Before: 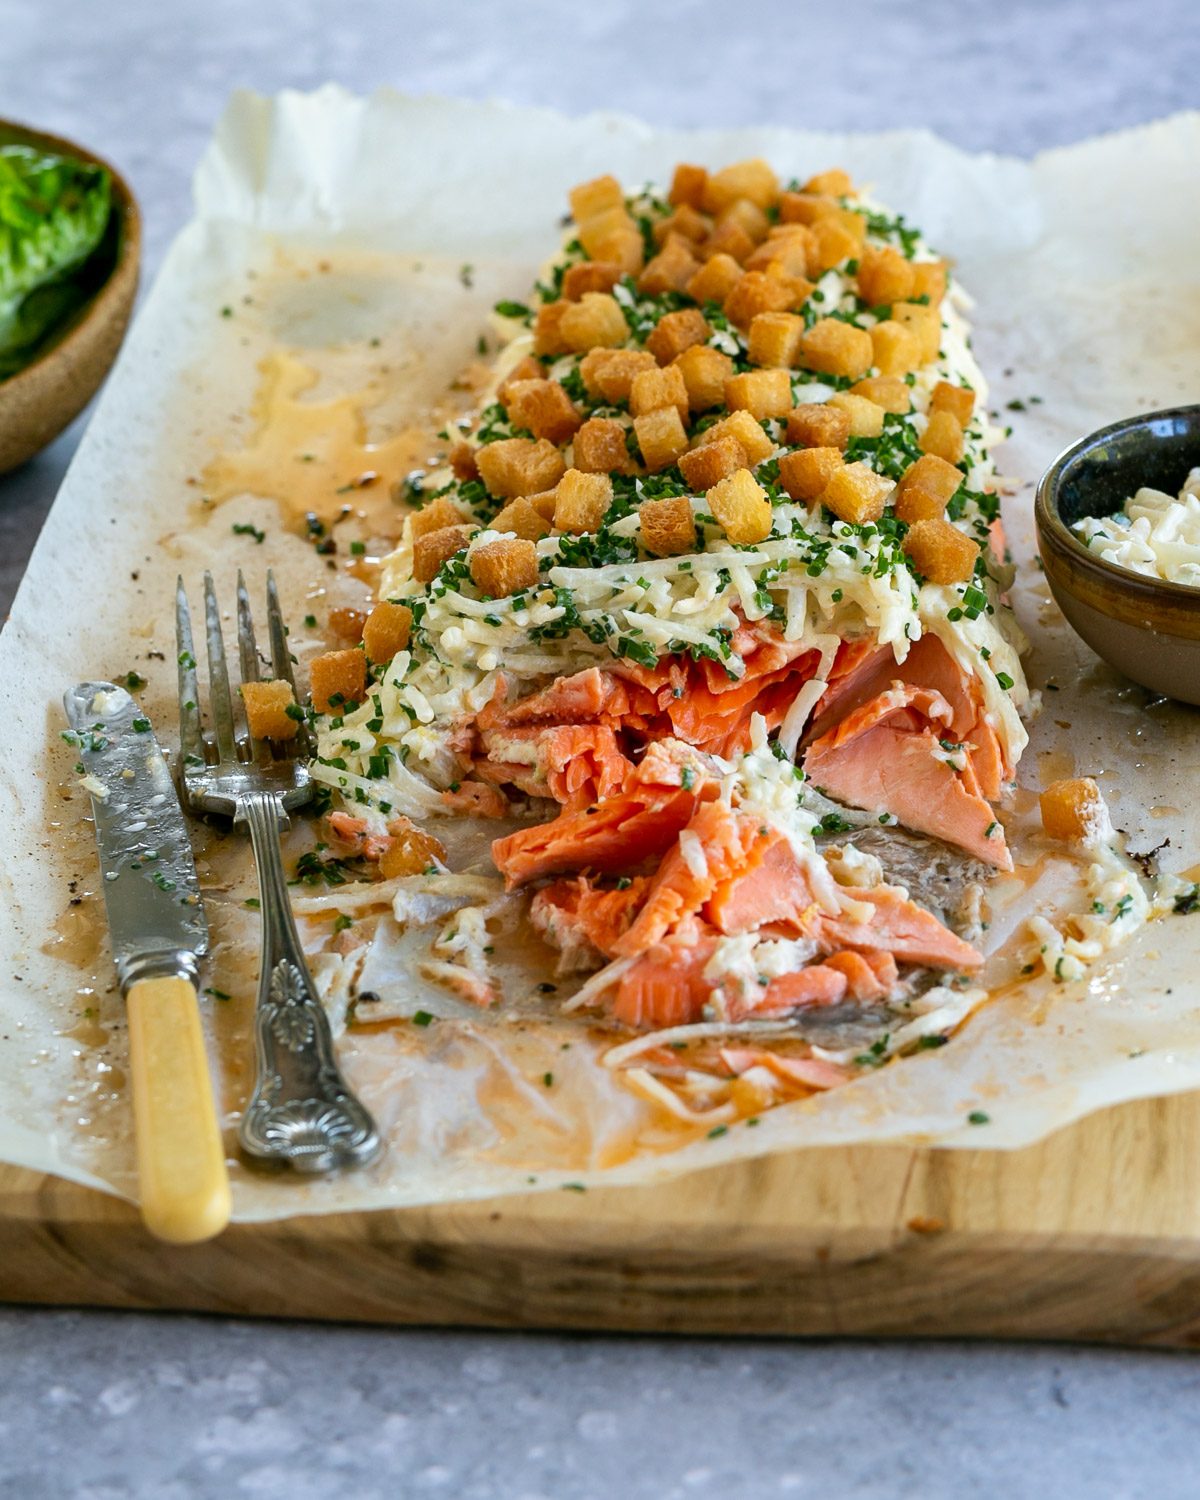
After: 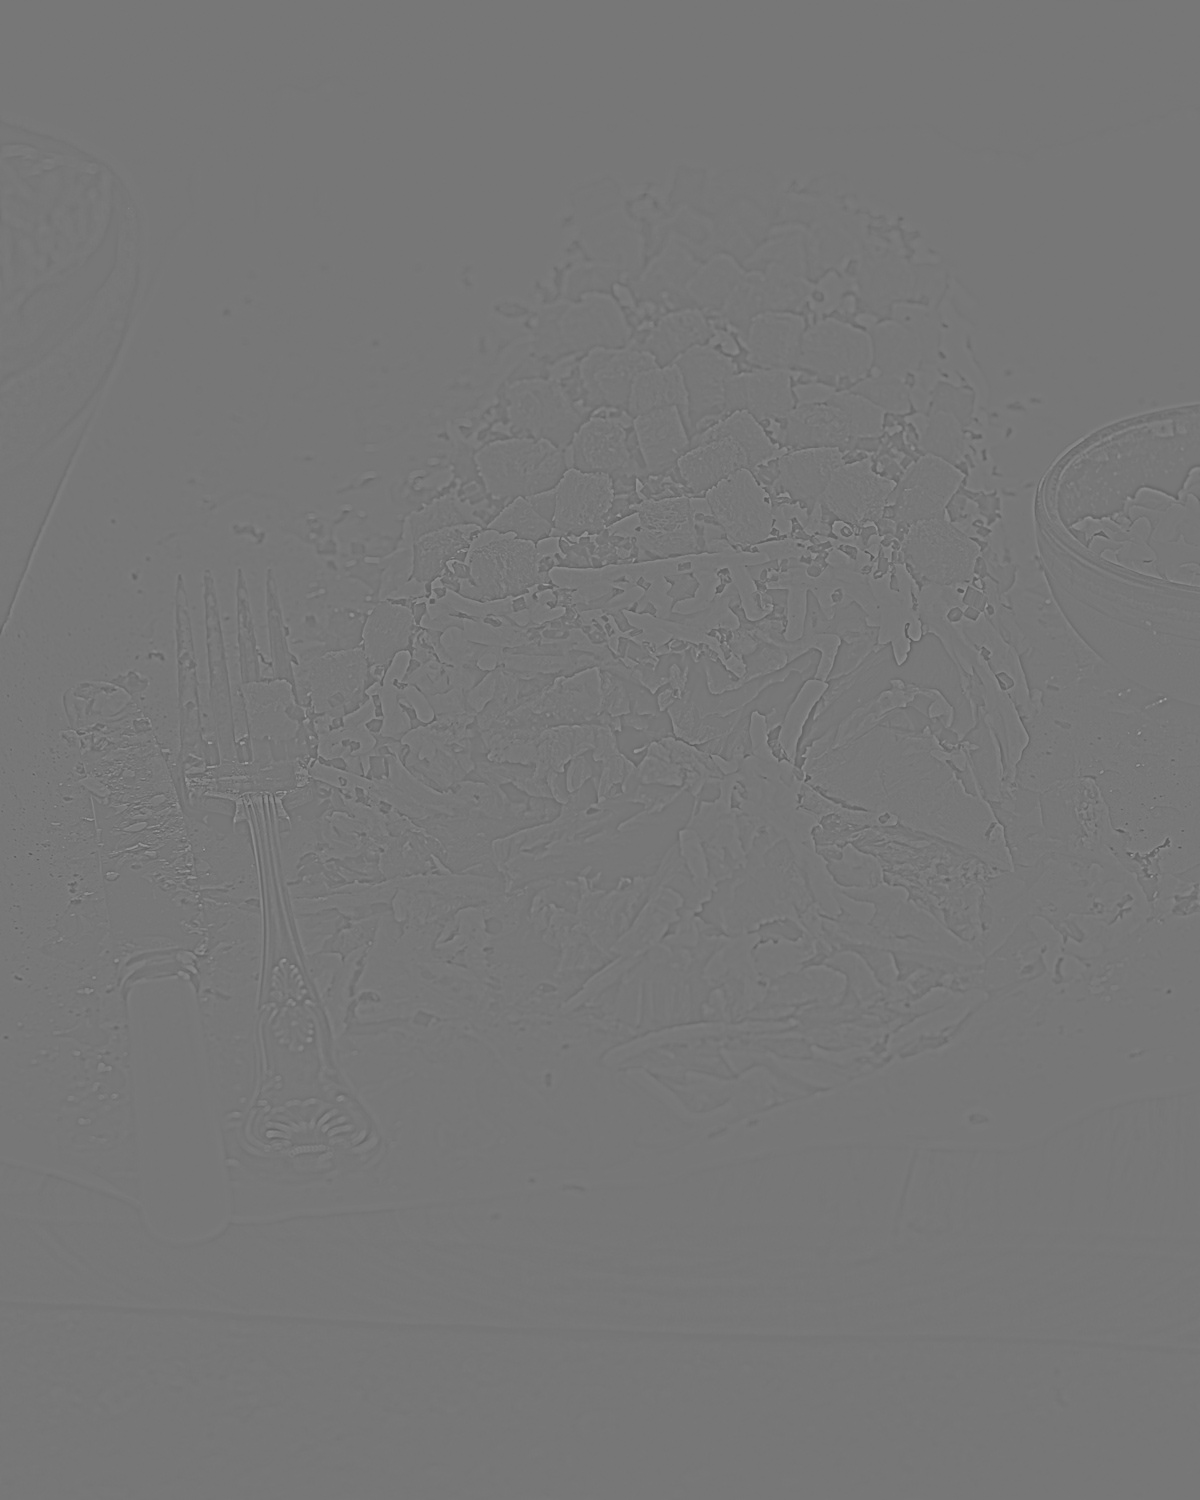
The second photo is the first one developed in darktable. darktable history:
highpass: sharpness 6%, contrast boost 7.63%
